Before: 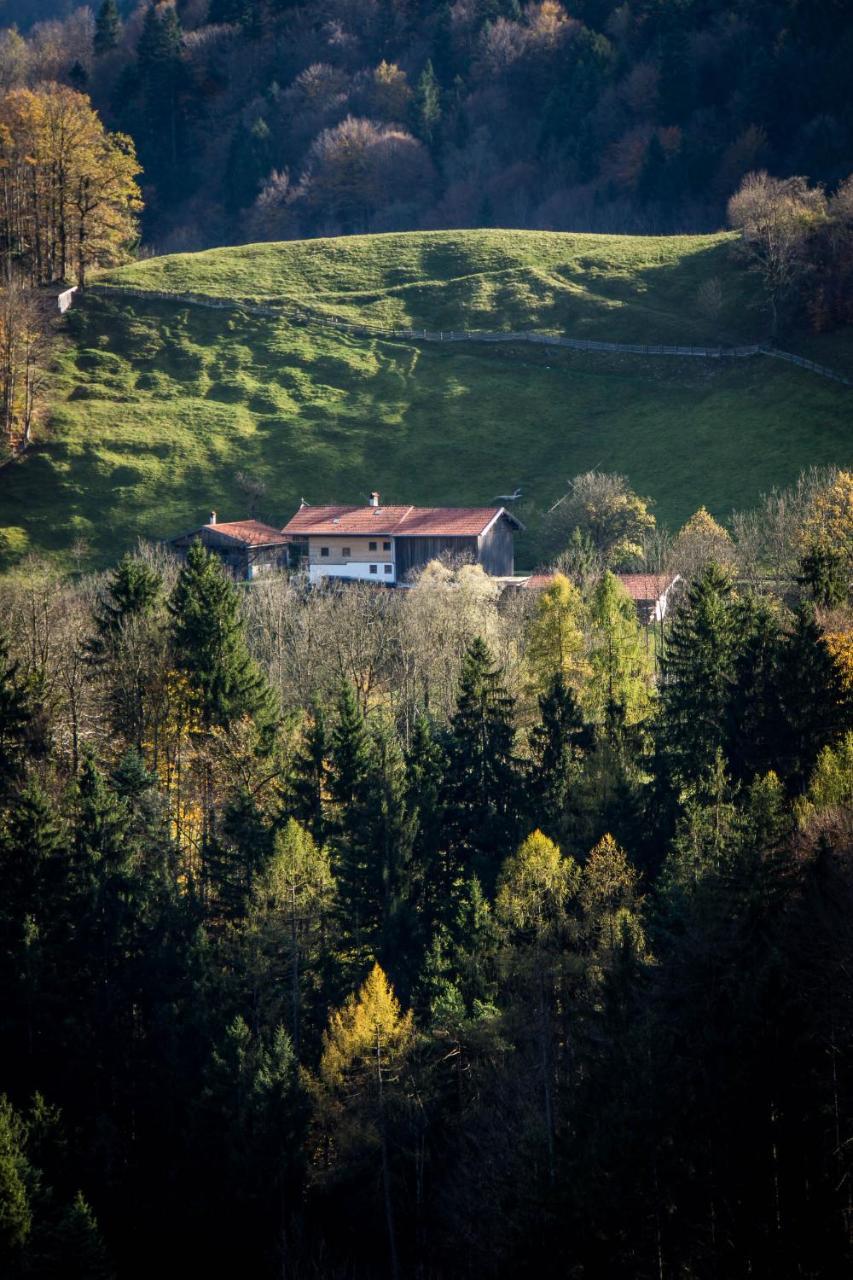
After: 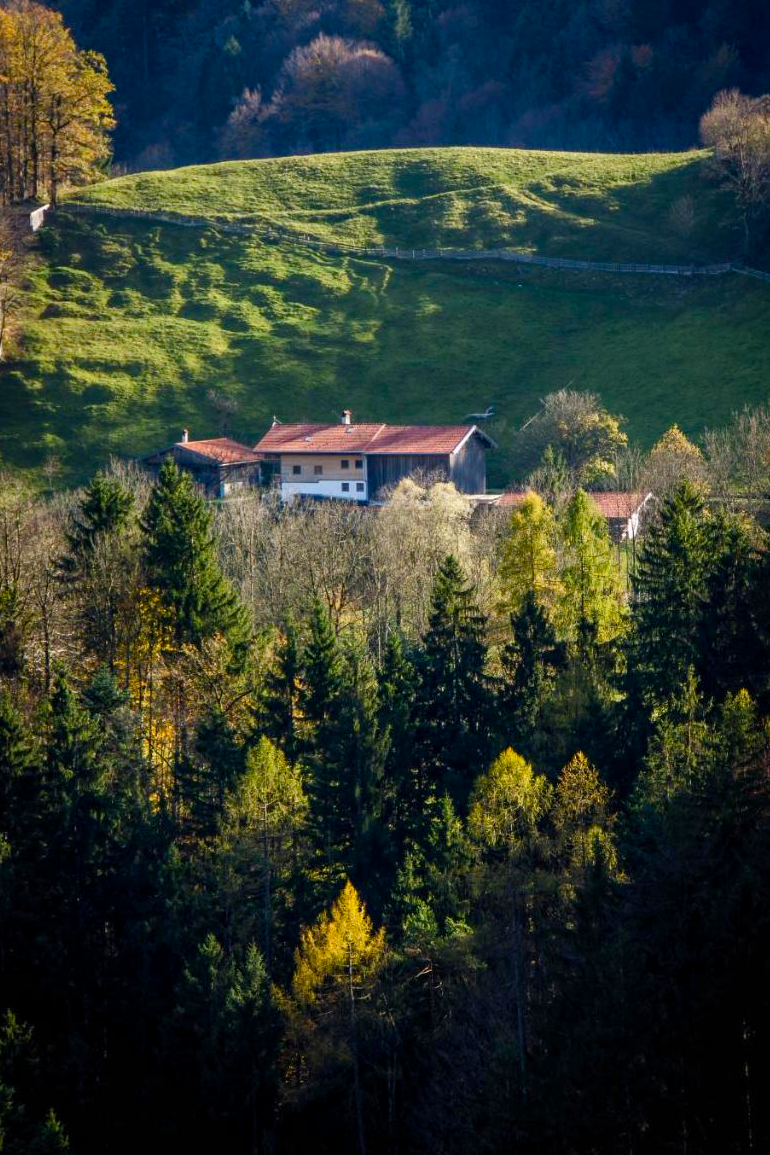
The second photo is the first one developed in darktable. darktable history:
crop: left 3.305%, top 6.436%, right 6.389%, bottom 3.258%
color balance rgb: perceptual saturation grading › global saturation 35%, perceptual saturation grading › highlights -25%, perceptual saturation grading › shadows 25%, global vibrance 10%
